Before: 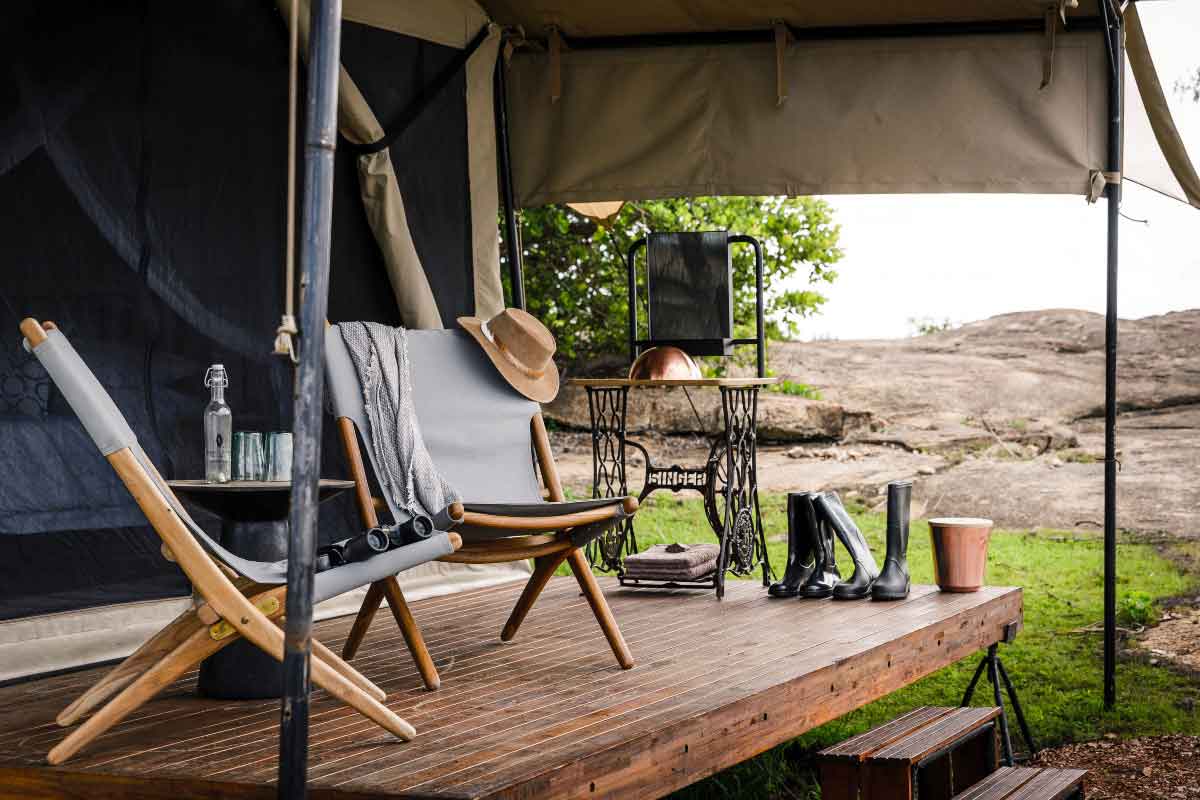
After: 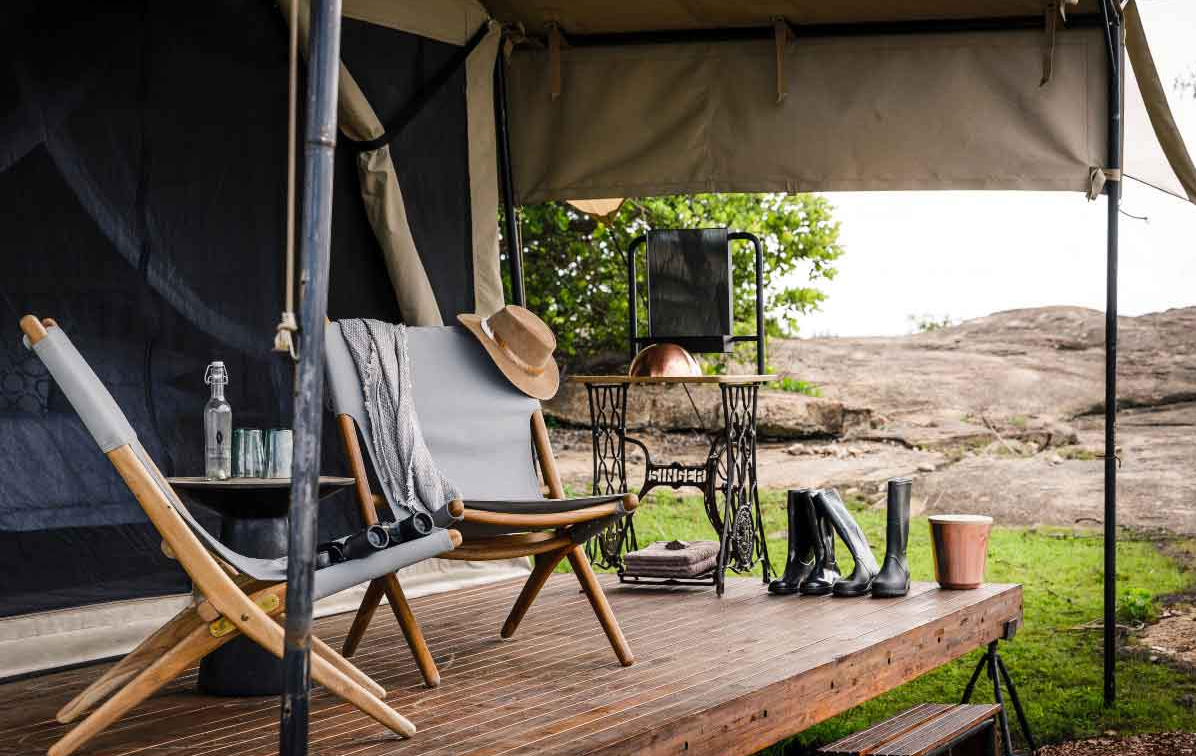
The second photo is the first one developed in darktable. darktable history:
crop: top 0.392%, right 0.265%, bottom 4.996%
